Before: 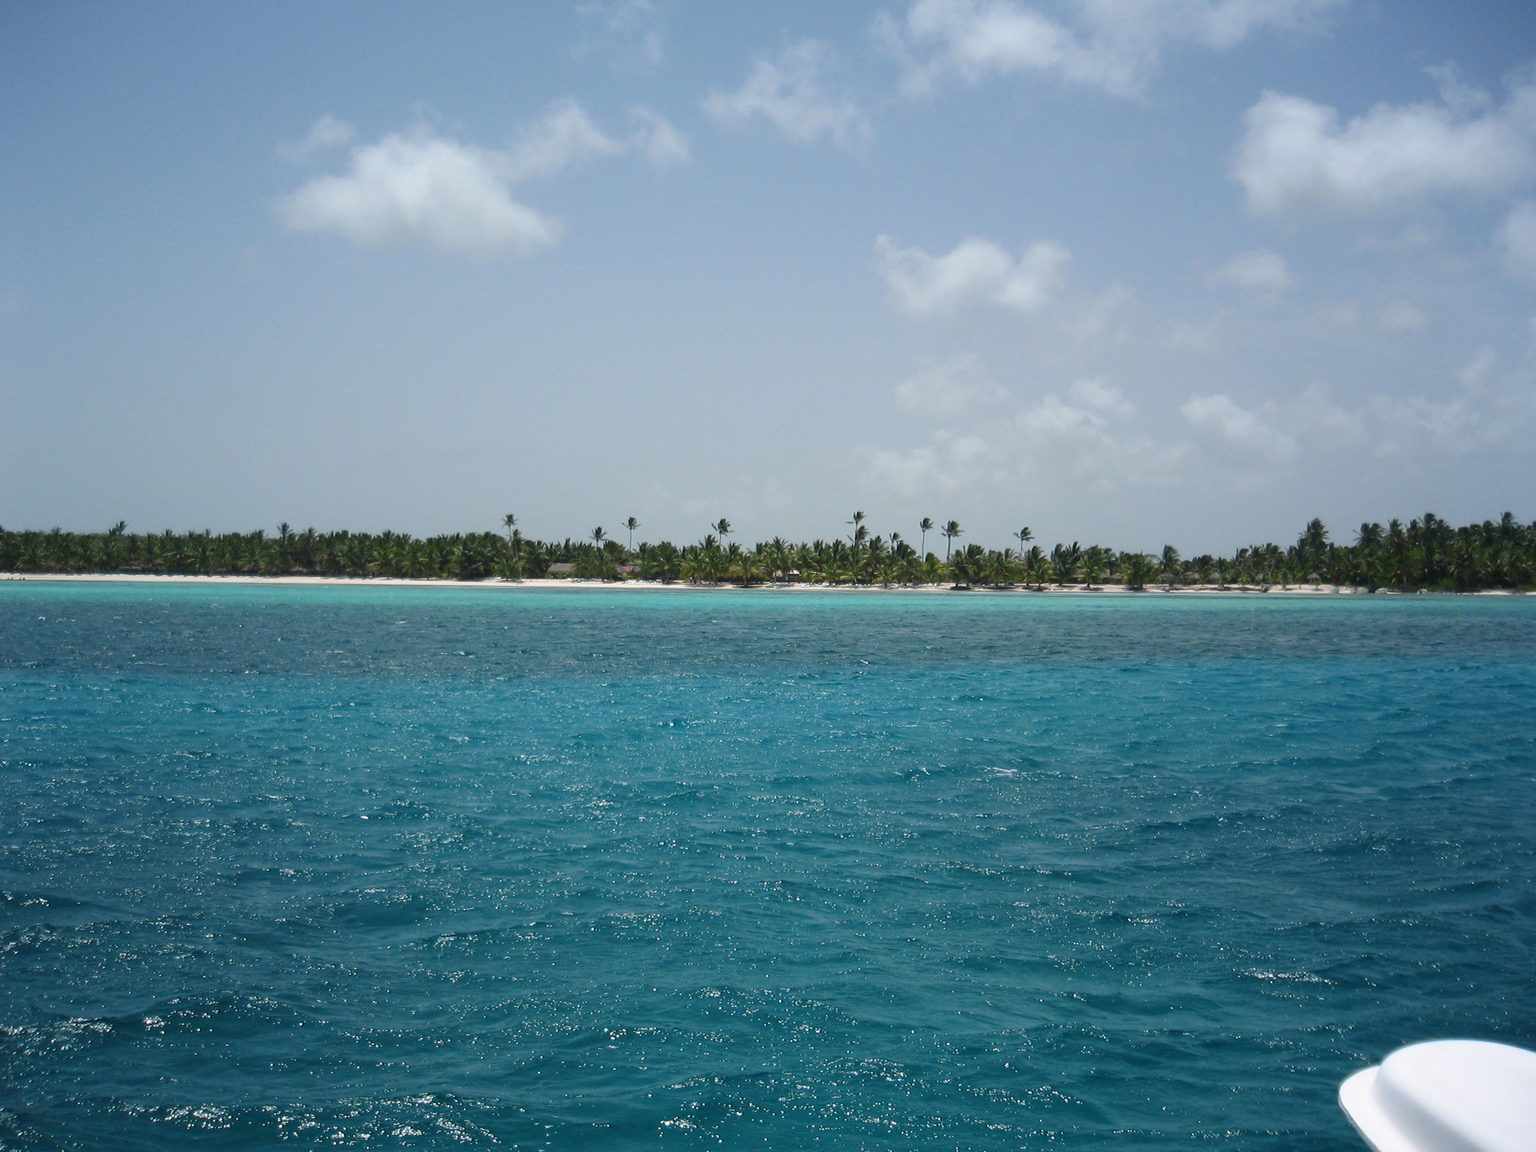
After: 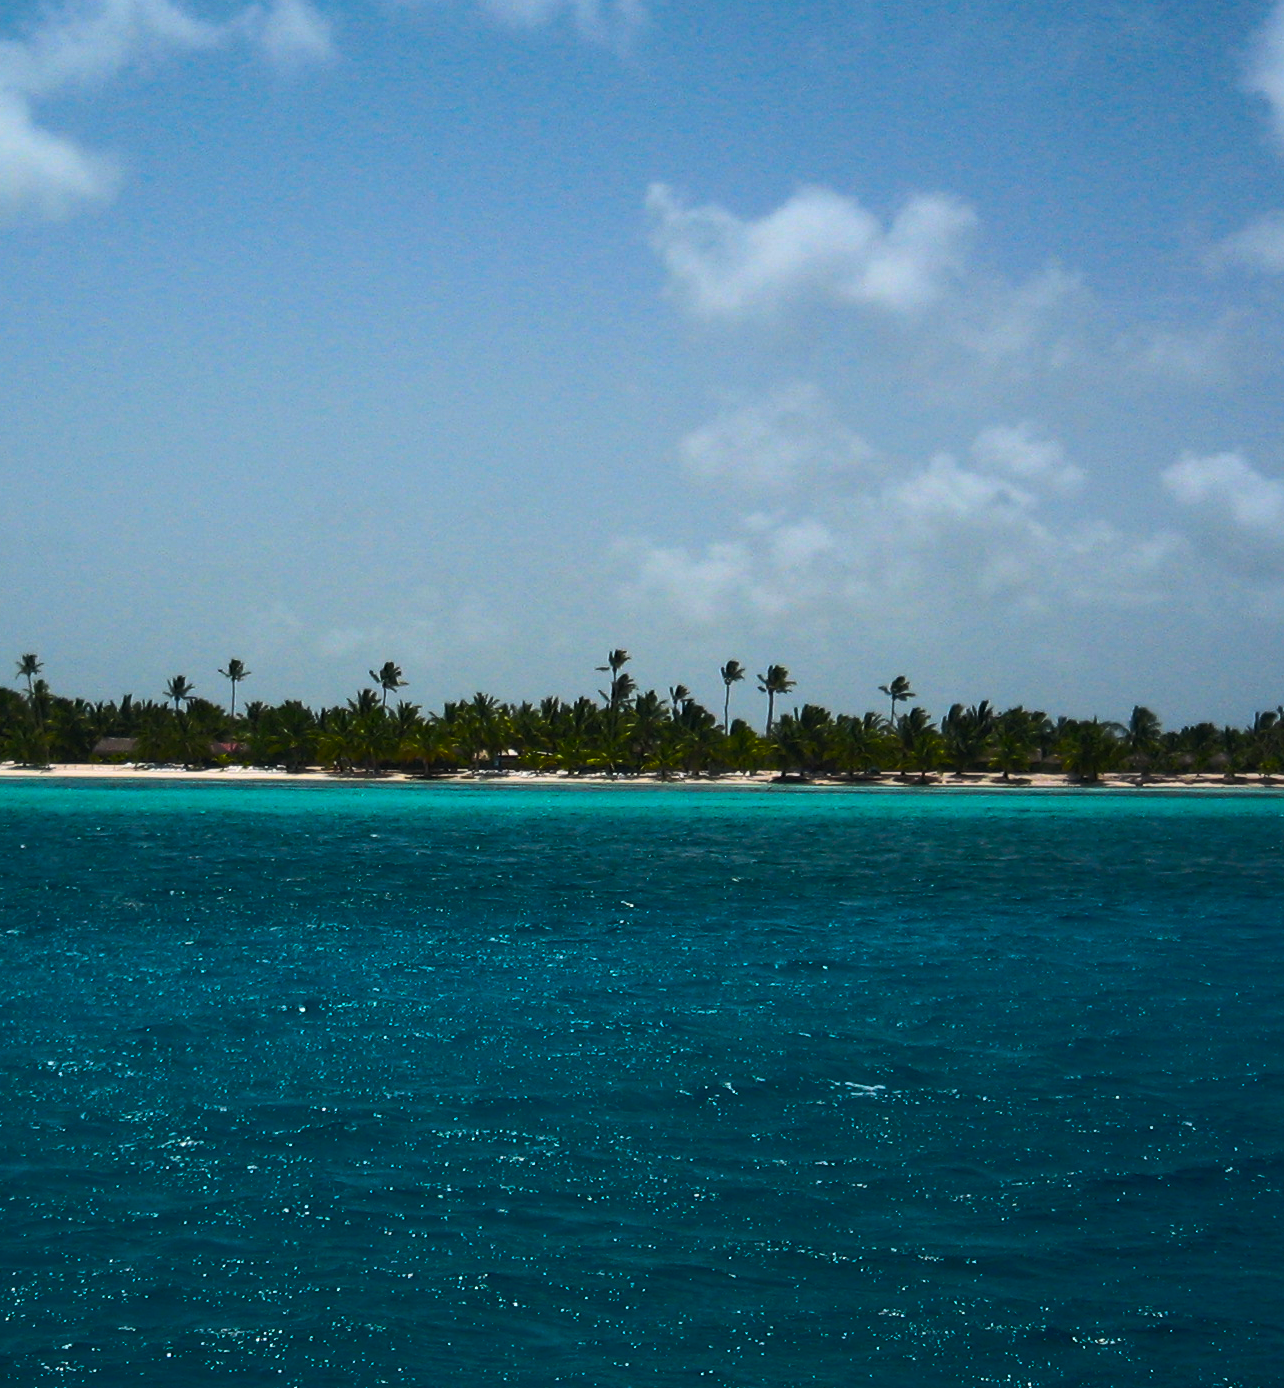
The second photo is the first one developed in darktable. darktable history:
crop: left 32.075%, top 10.976%, right 18.355%, bottom 17.596%
color balance rgb: linear chroma grading › global chroma 40.15%, perceptual saturation grading › global saturation 60.58%, perceptual saturation grading › highlights 20.44%, perceptual saturation grading › shadows -50.36%, perceptual brilliance grading › highlights 2.19%, perceptual brilliance grading › mid-tones -50.36%, perceptual brilliance grading › shadows -50.36%
